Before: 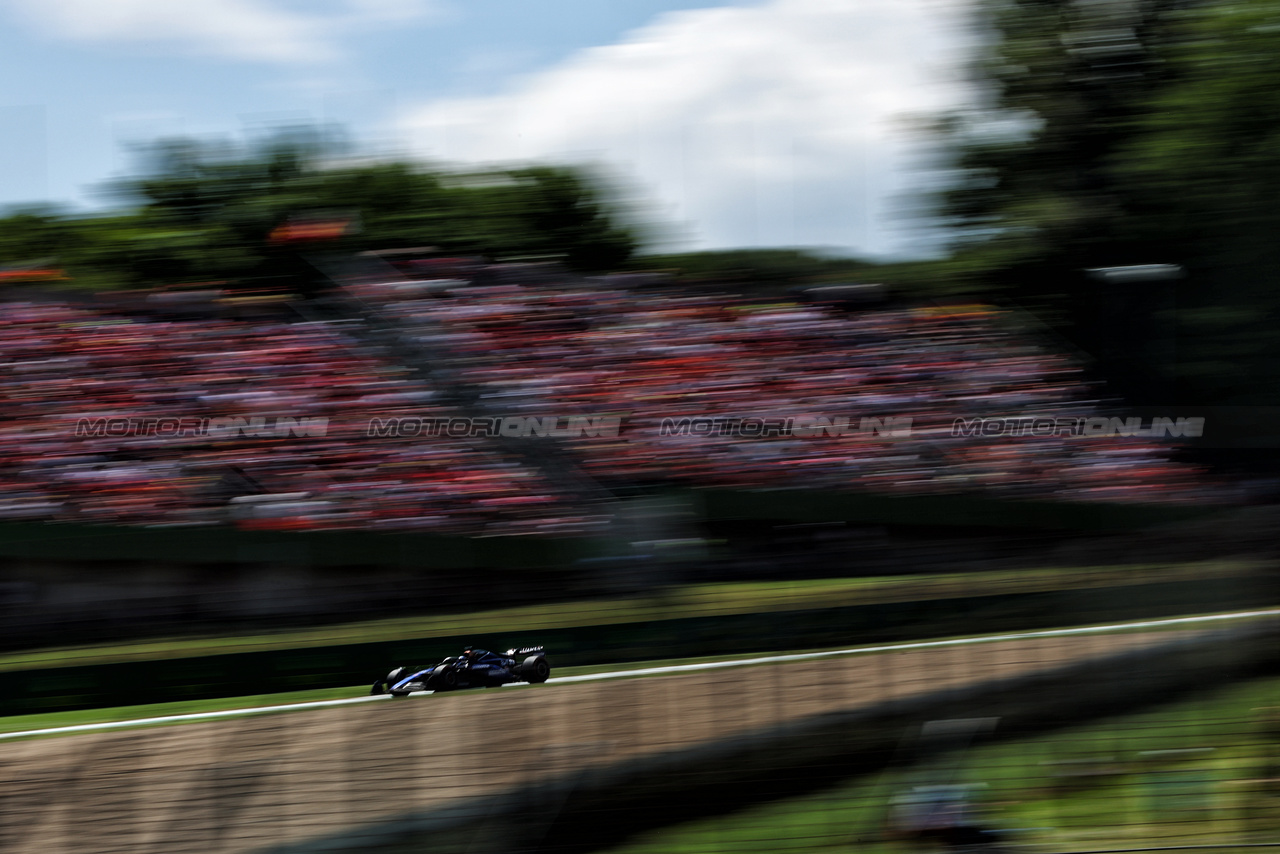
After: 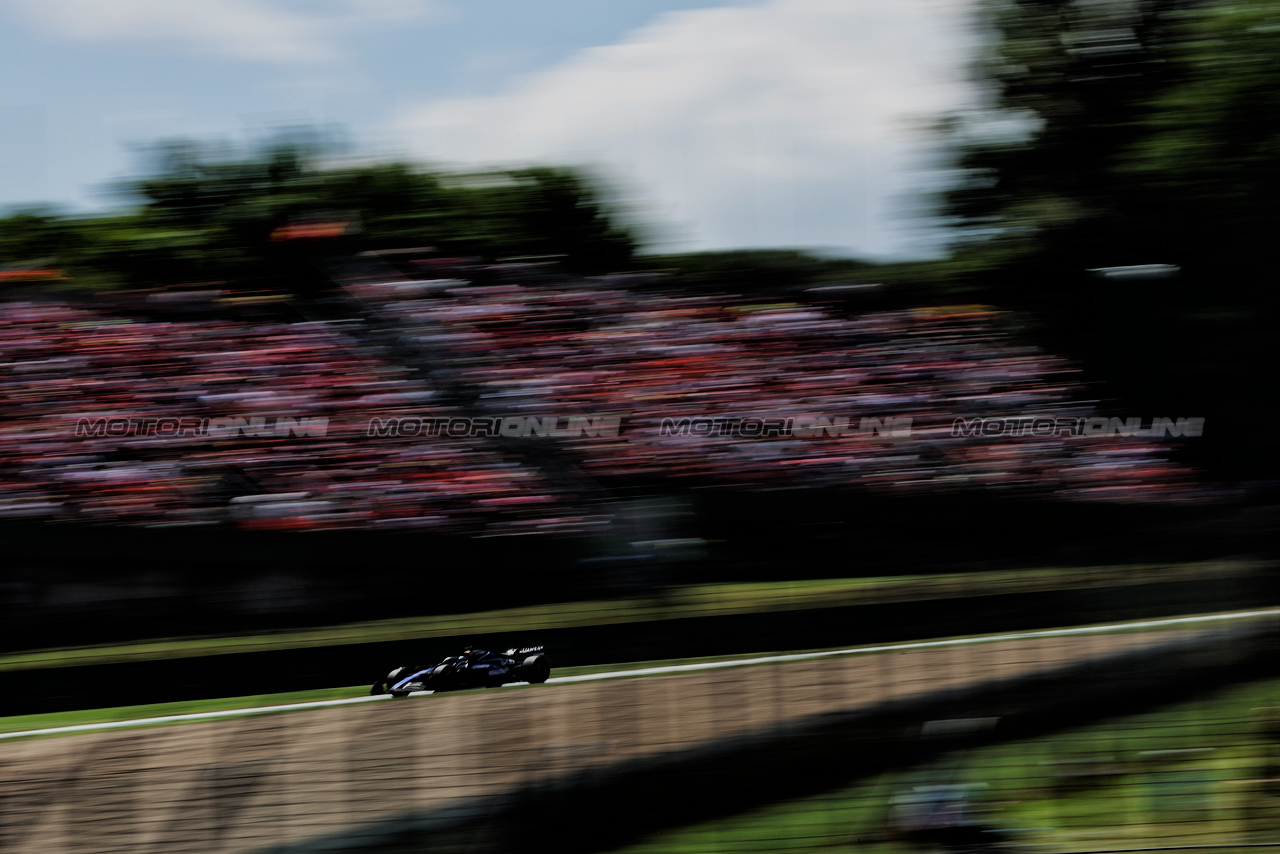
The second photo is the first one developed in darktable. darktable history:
filmic rgb: black relative exposure -7.65 EV, white relative exposure 4.56 EV, threshold 2.96 EV, hardness 3.61, contrast 1.055, enable highlight reconstruction true
